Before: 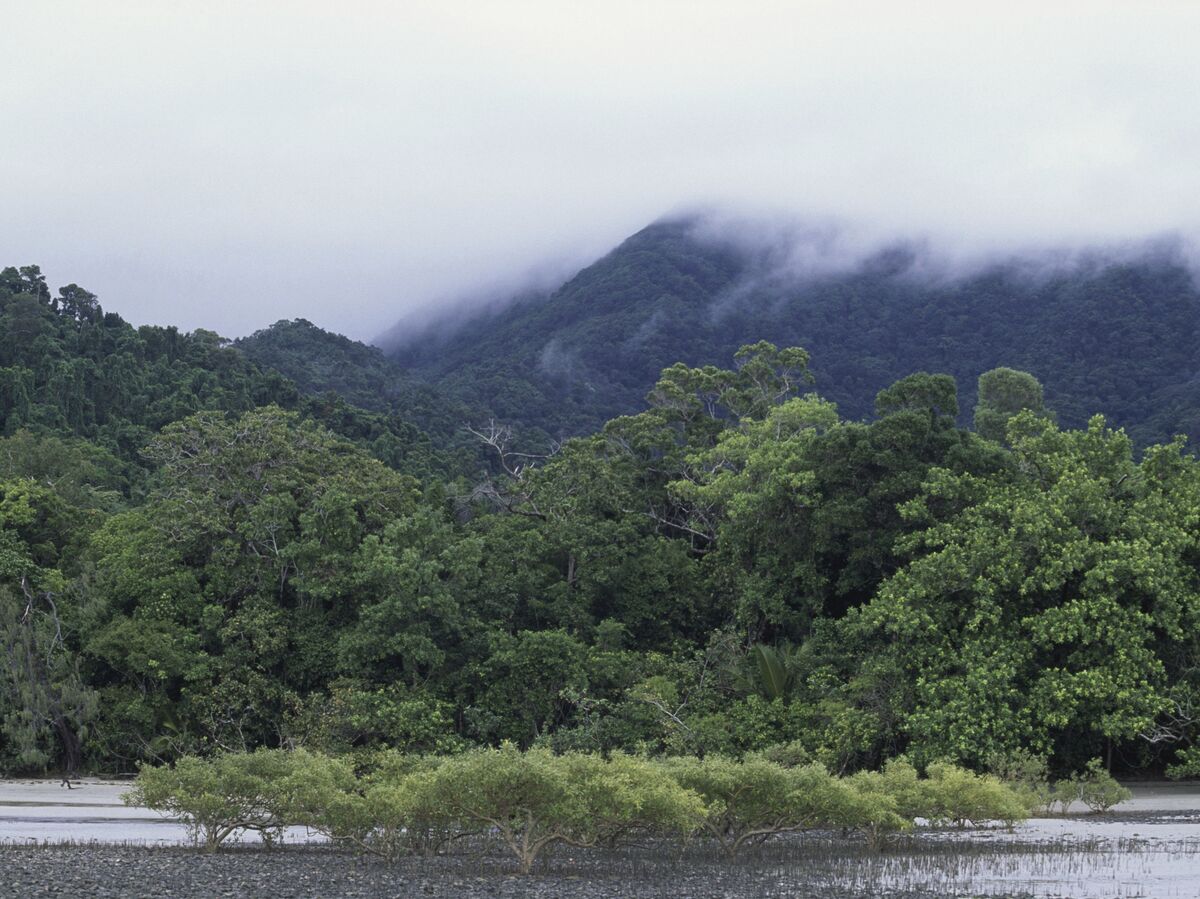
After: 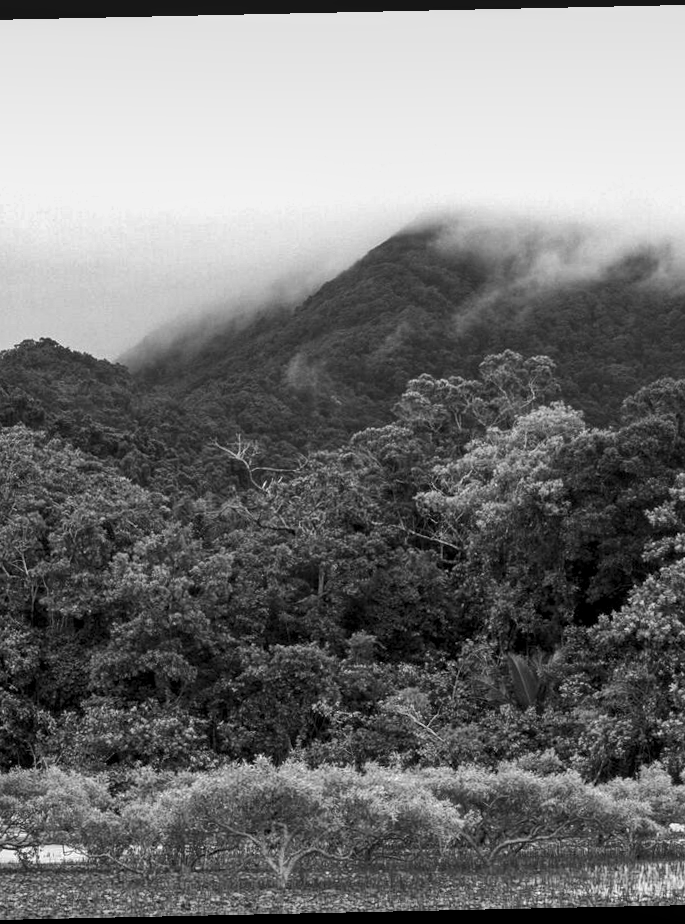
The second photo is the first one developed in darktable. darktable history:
white balance: red 1.467, blue 0.684
crop: left 21.496%, right 22.254%
shadows and highlights: radius 108.52, shadows 40.68, highlights -72.88, low approximation 0.01, soften with gaussian
local contrast: on, module defaults
monochrome: a 16.01, b -2.65, highlights 0.52
contrast brightness saturation: contrast 0.07, brightness -0.14, saturation 0.11
tone equalizer: on, module defaults
rotate and perspective: rotation -1.24°, automatic cropping off
